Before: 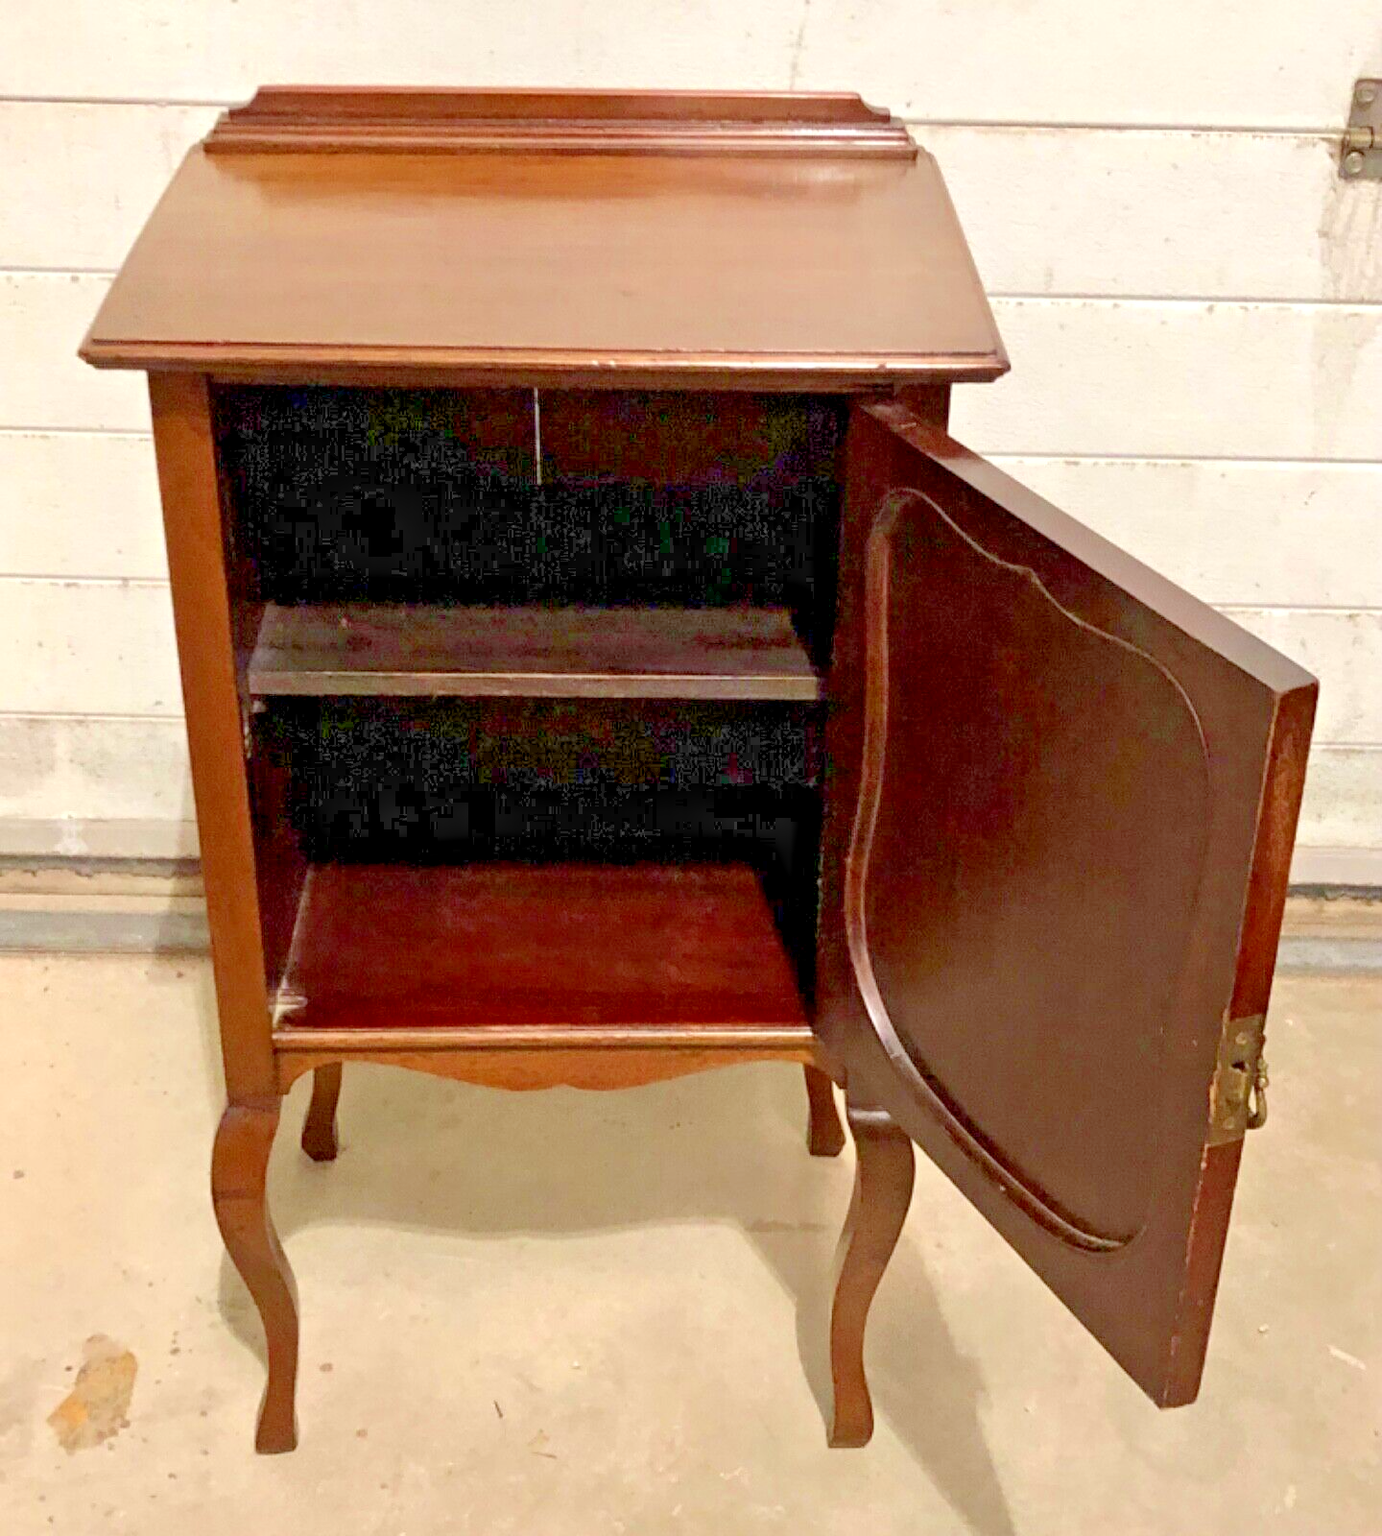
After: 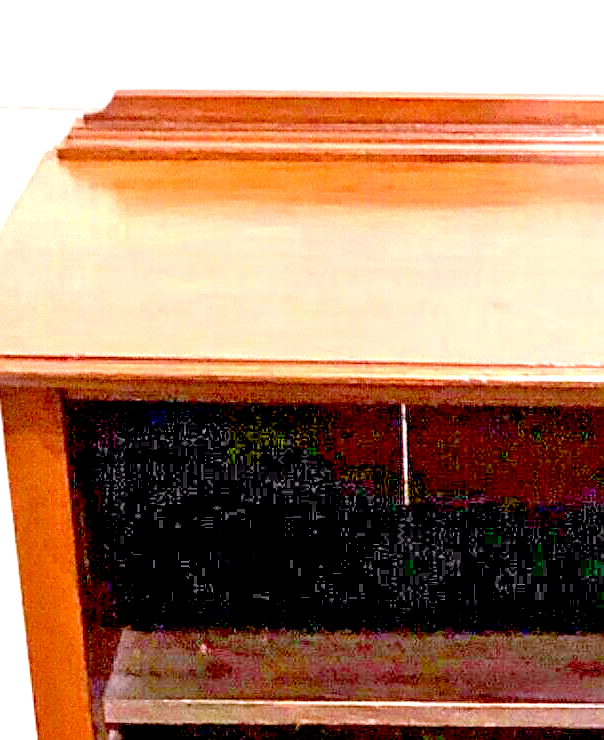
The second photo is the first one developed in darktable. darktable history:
white balance: red 1.05, blue 1.072
exposure: black level correction 0.011, exposure 1.088 EV, compensate exposure bias true, compensate highlight preservation false
crop and rotate: left 10.817%, top 0.062%, right 47.194%, bottom 53.626%
sharpen: on, module defaults
